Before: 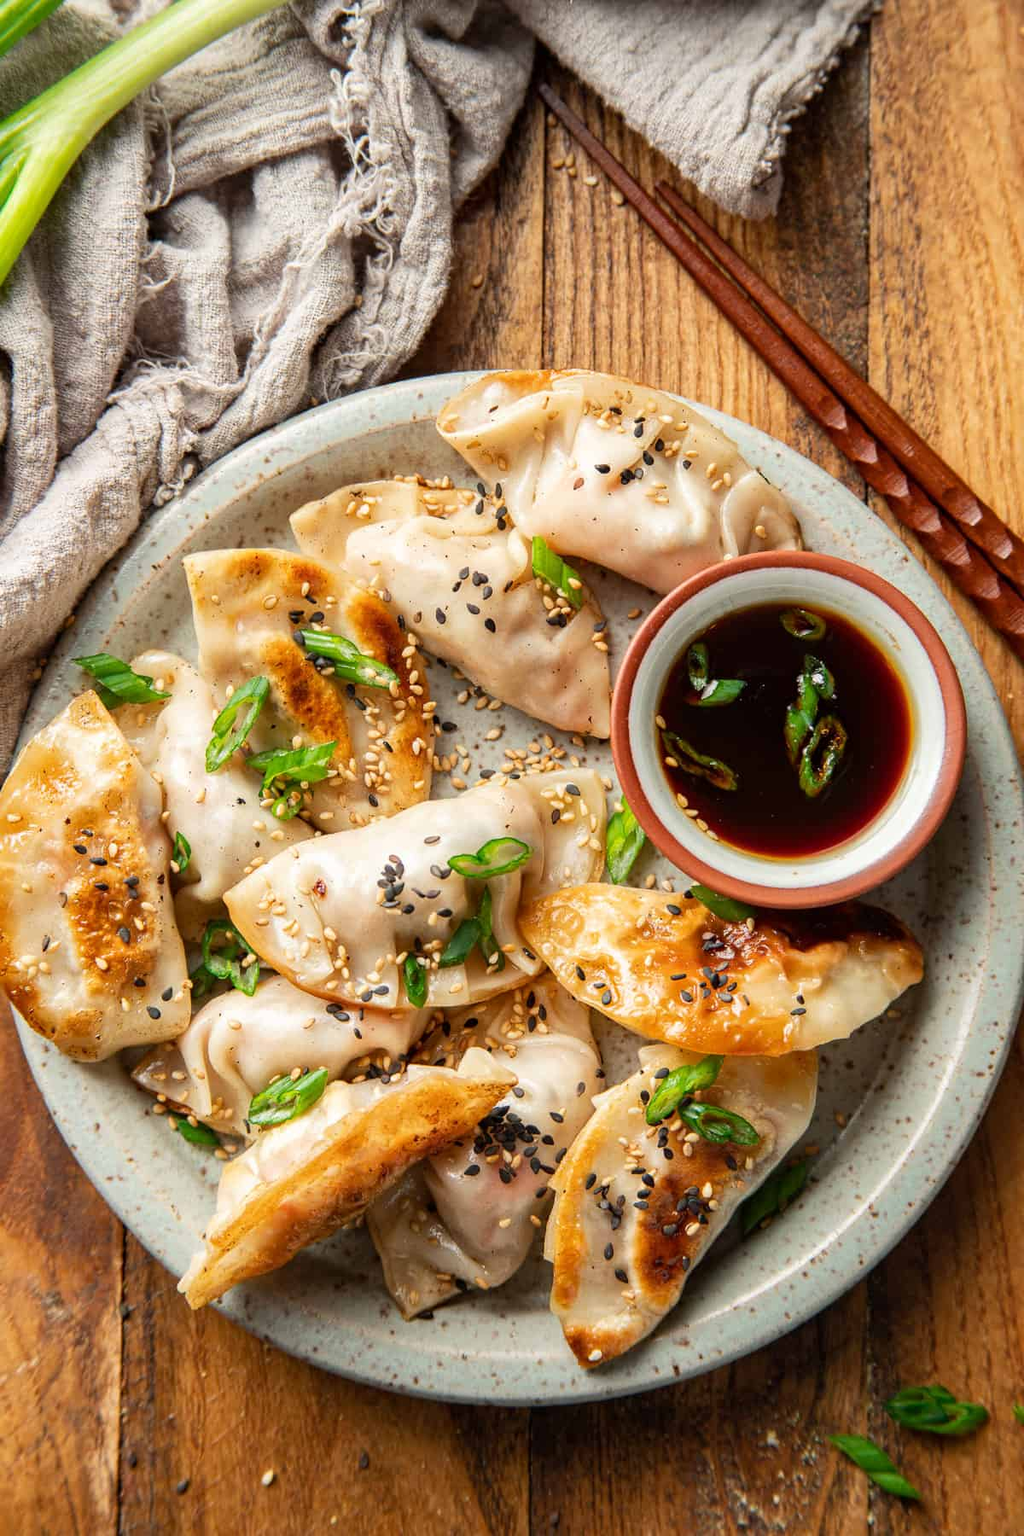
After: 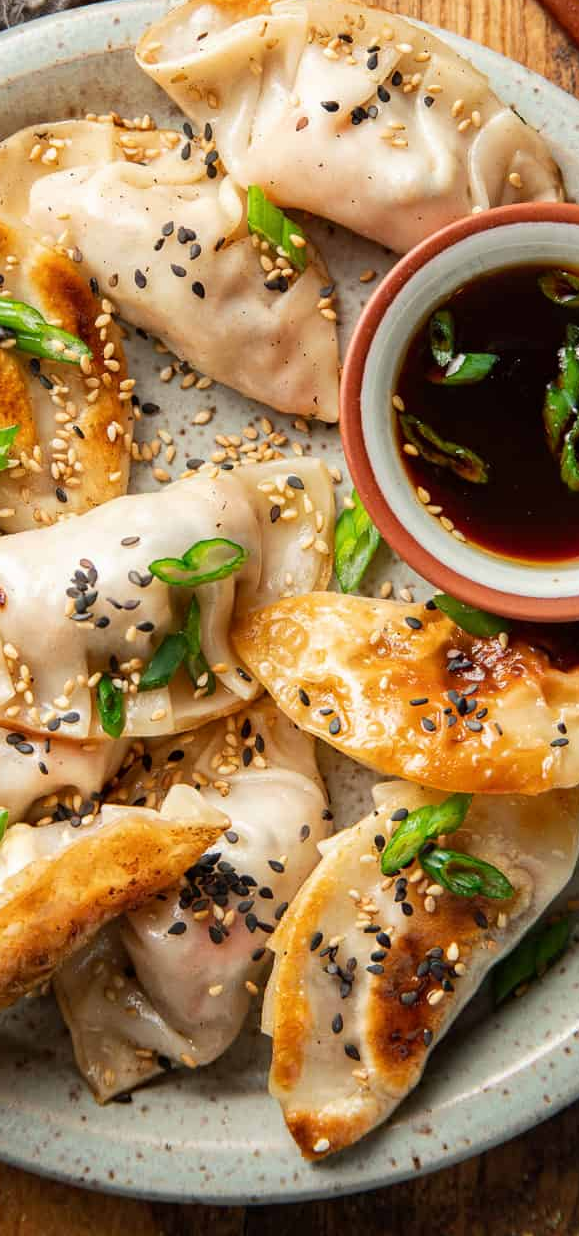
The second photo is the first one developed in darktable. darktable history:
crop: left 31.379%, top 24.658%, right 20.326%, bottom 6.628%
color balance: contrast -0.5%
